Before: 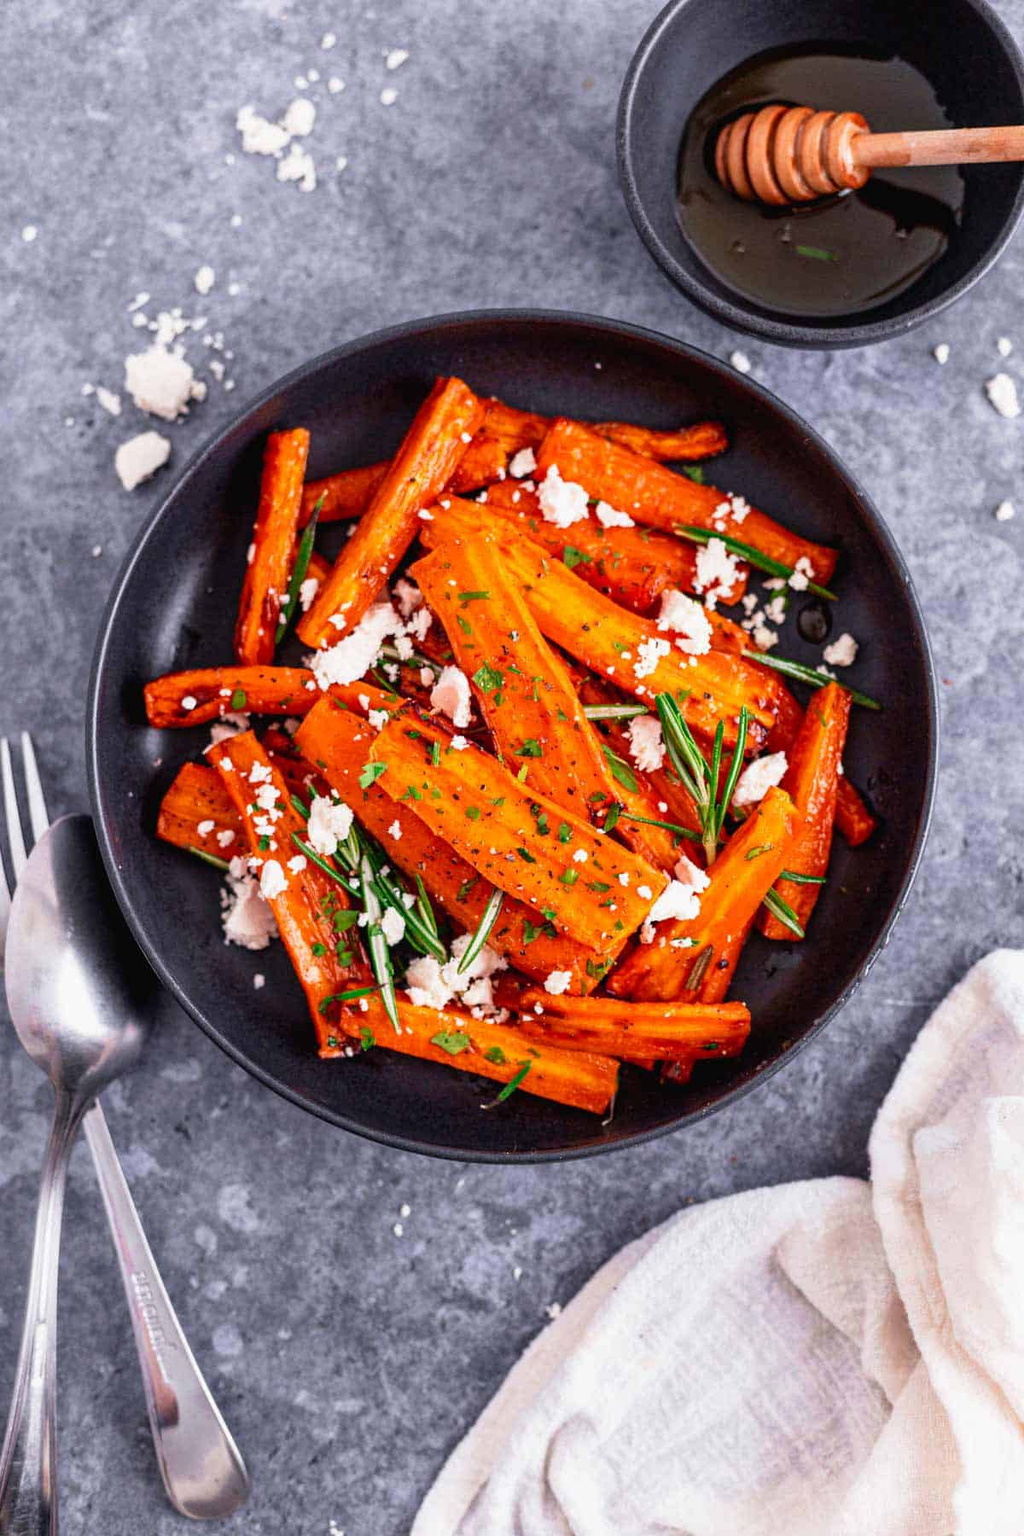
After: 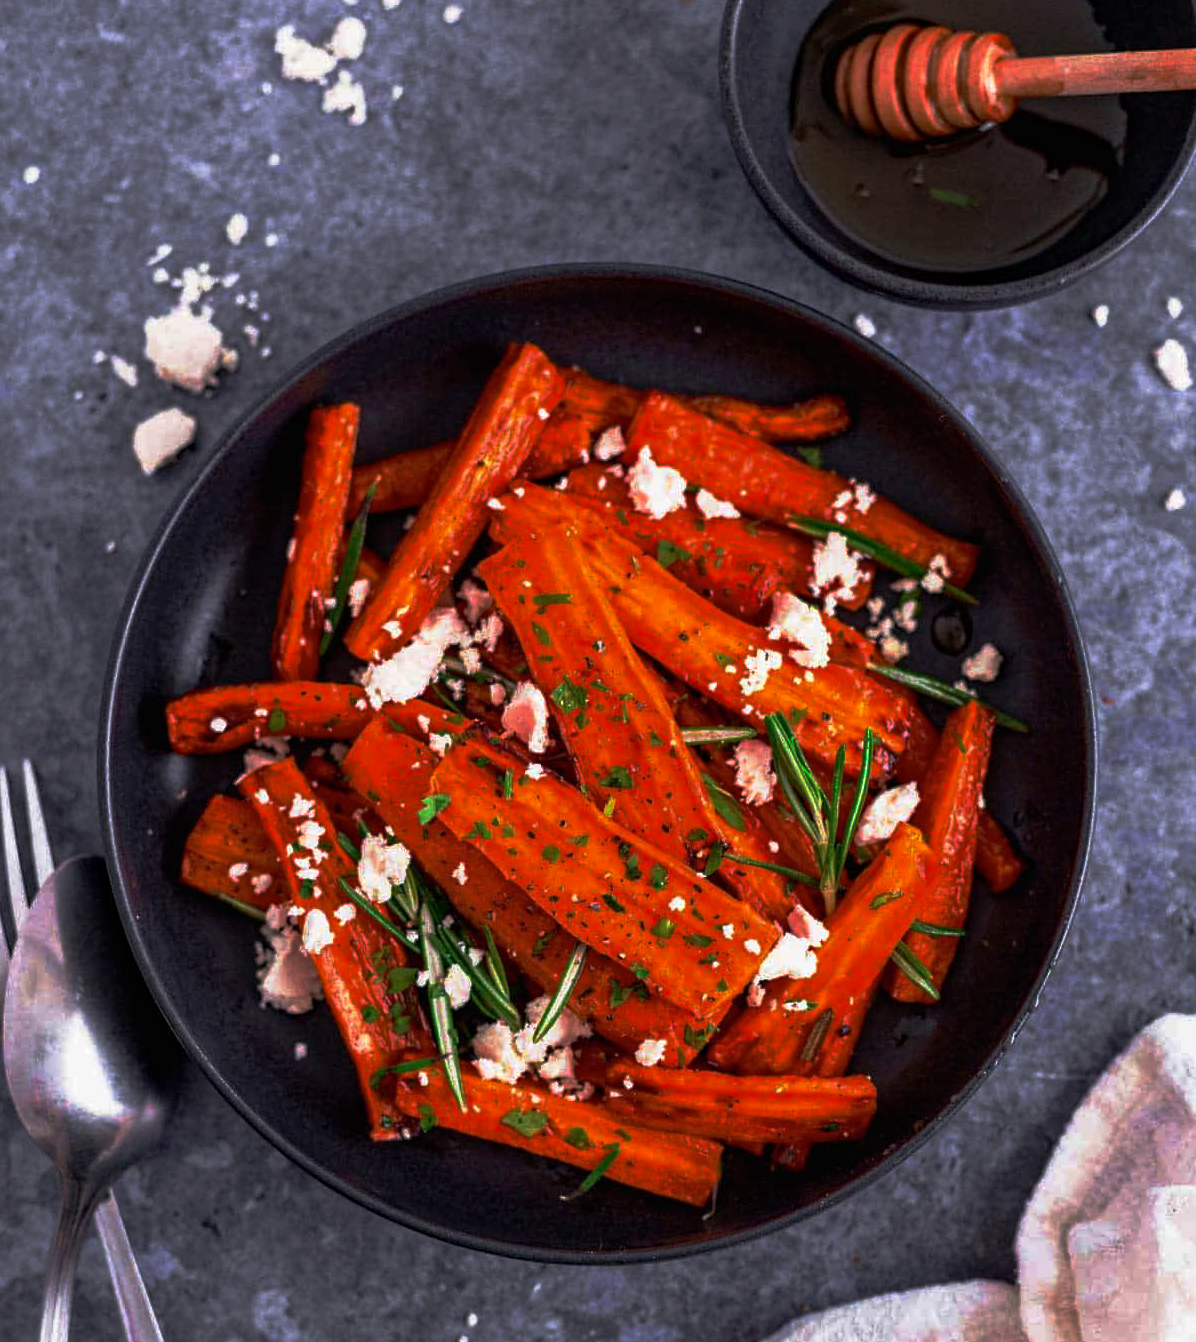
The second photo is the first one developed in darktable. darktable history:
crop: left 0.328%, top 5.522%, bottom 19.872%
haze removal: adaptive false
base curve: curves: ch0 [(0, 0) (0.564, 0.291) (0.802, 0.731) (1, 1)], preserve colors none
